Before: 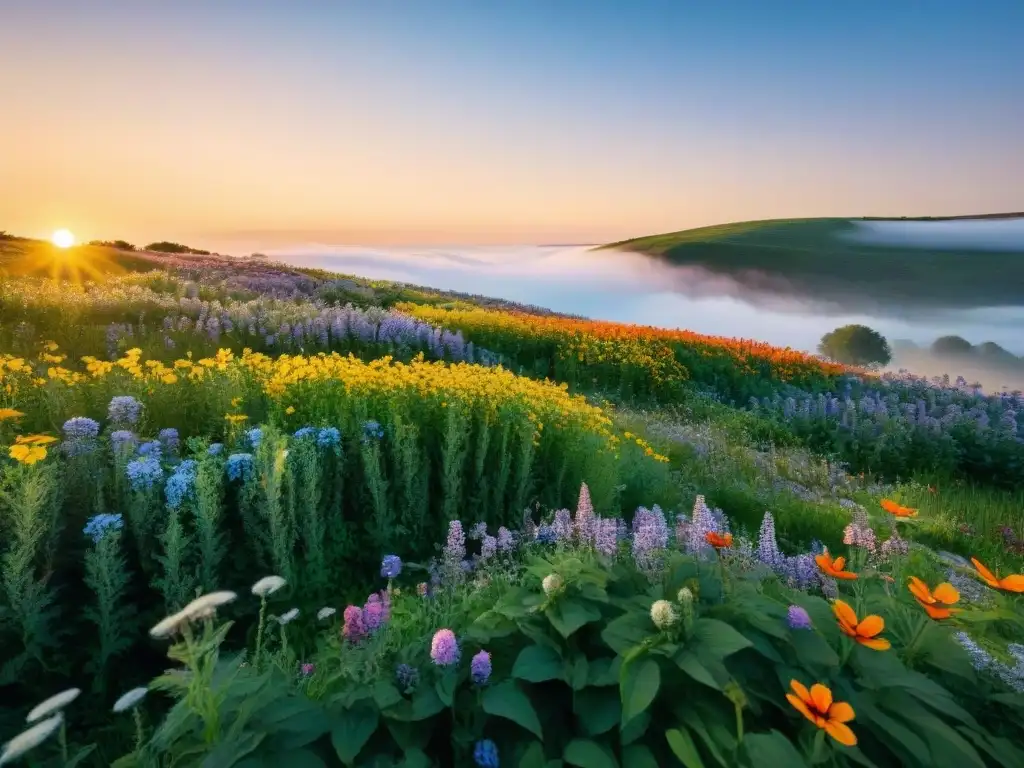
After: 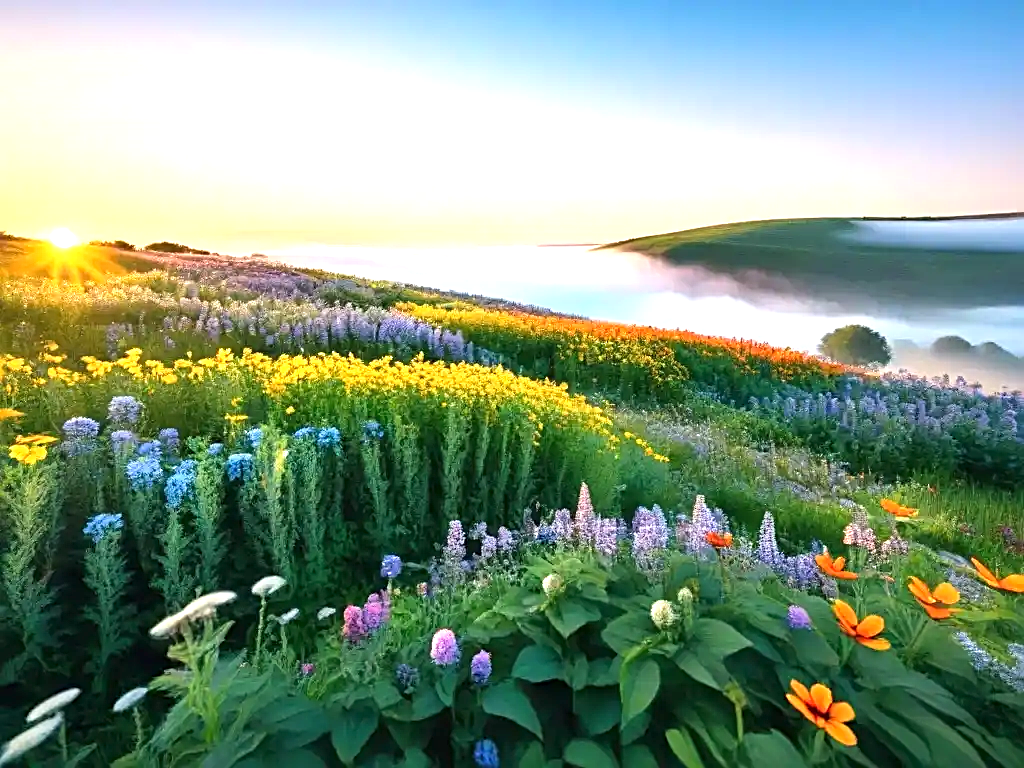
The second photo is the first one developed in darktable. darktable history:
sharpen: radius 2.543, amount 0.636
exposure: exposure 1 EV, compensate highlight preservation false
